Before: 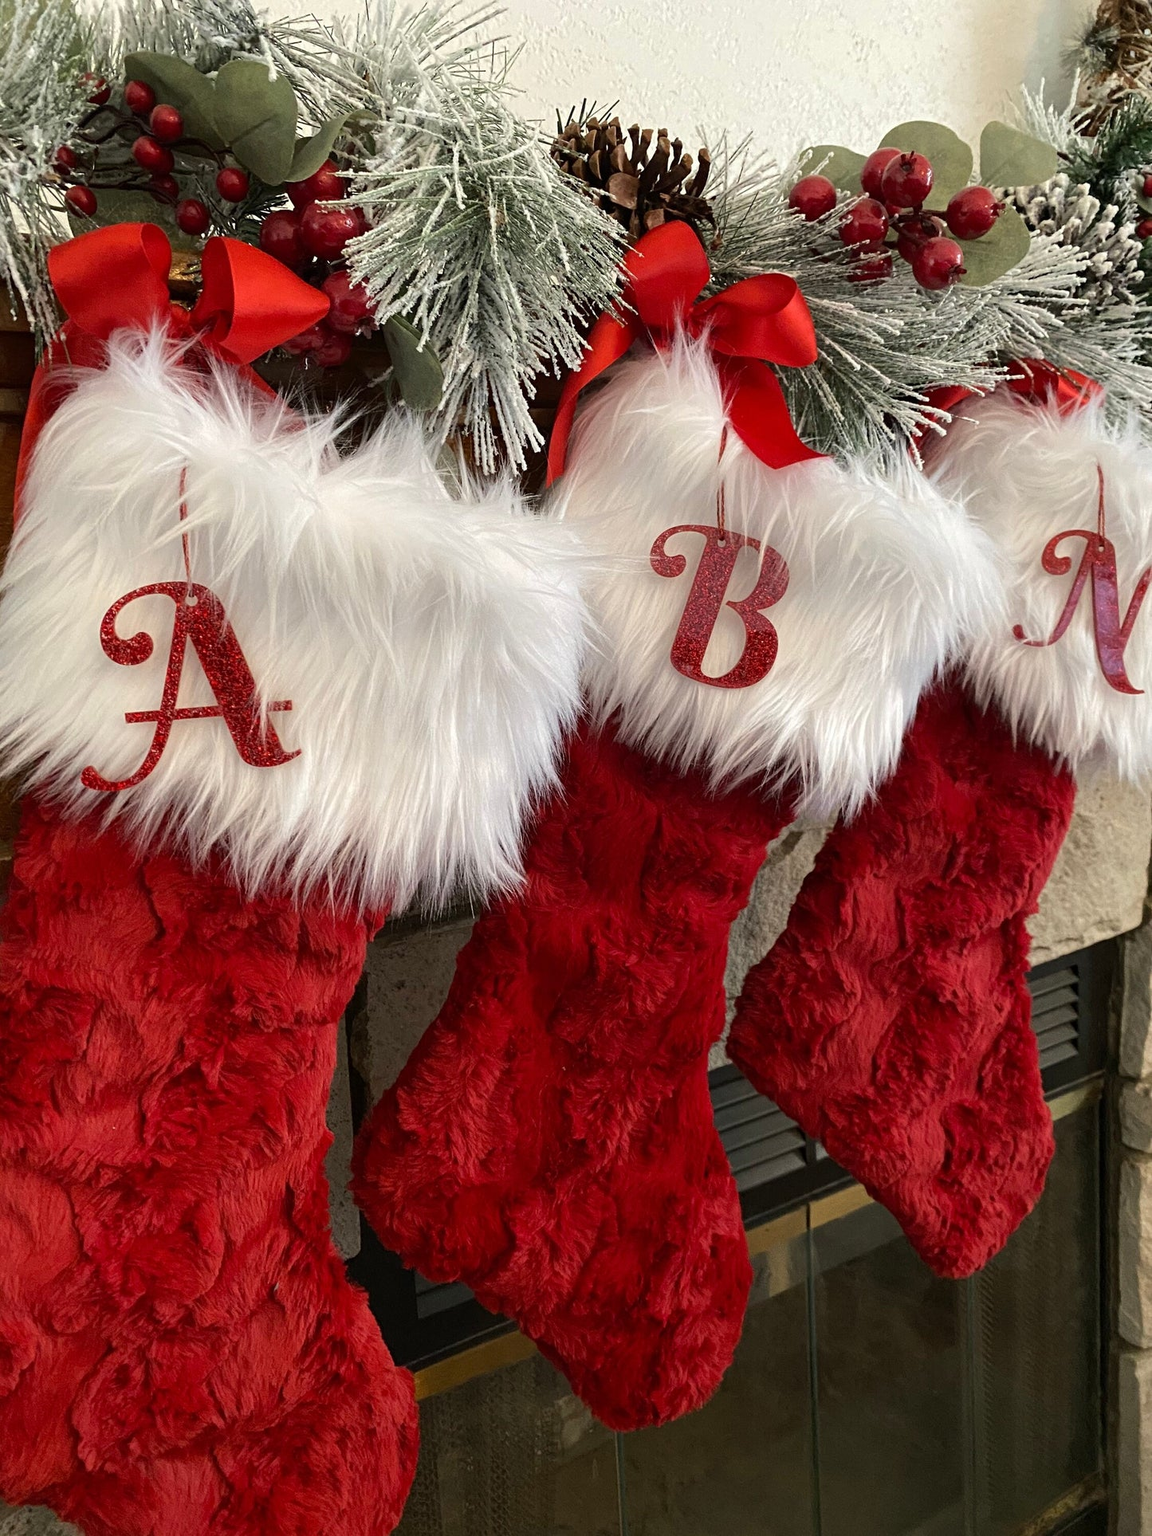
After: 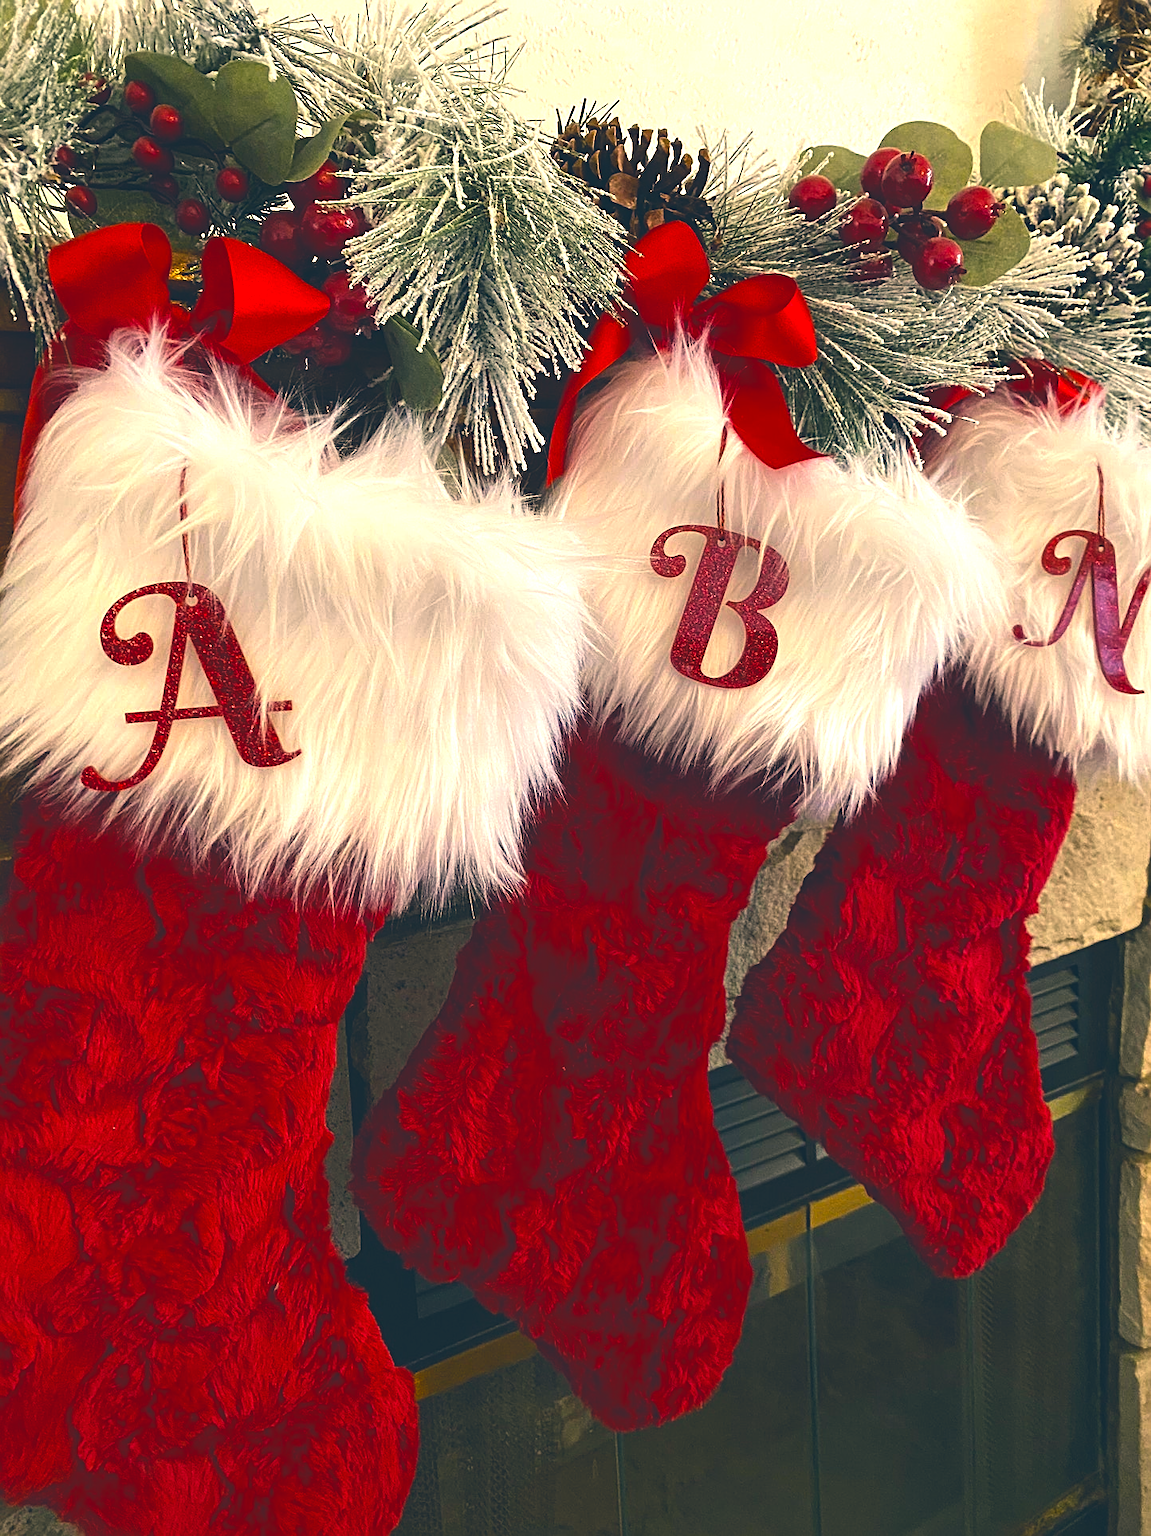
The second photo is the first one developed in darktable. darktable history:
sharpen: on, module defaults
color balance rgb: linear chroma grading › global chroma 9%, perceptual saturation grading › global saturation 36%, perceptual saturation grading › shadows 35%, perceptual brilliance grading › global brilliance 15%, perceptual brilliance grading › shadows -35%, global vibrance 15%
color correction: highlights a* 10.32, highlights b* 14.66, shadows a* -9.59, shadows b* -15.02
exposure: black level correction -0.028, compensate highlight preservation false
